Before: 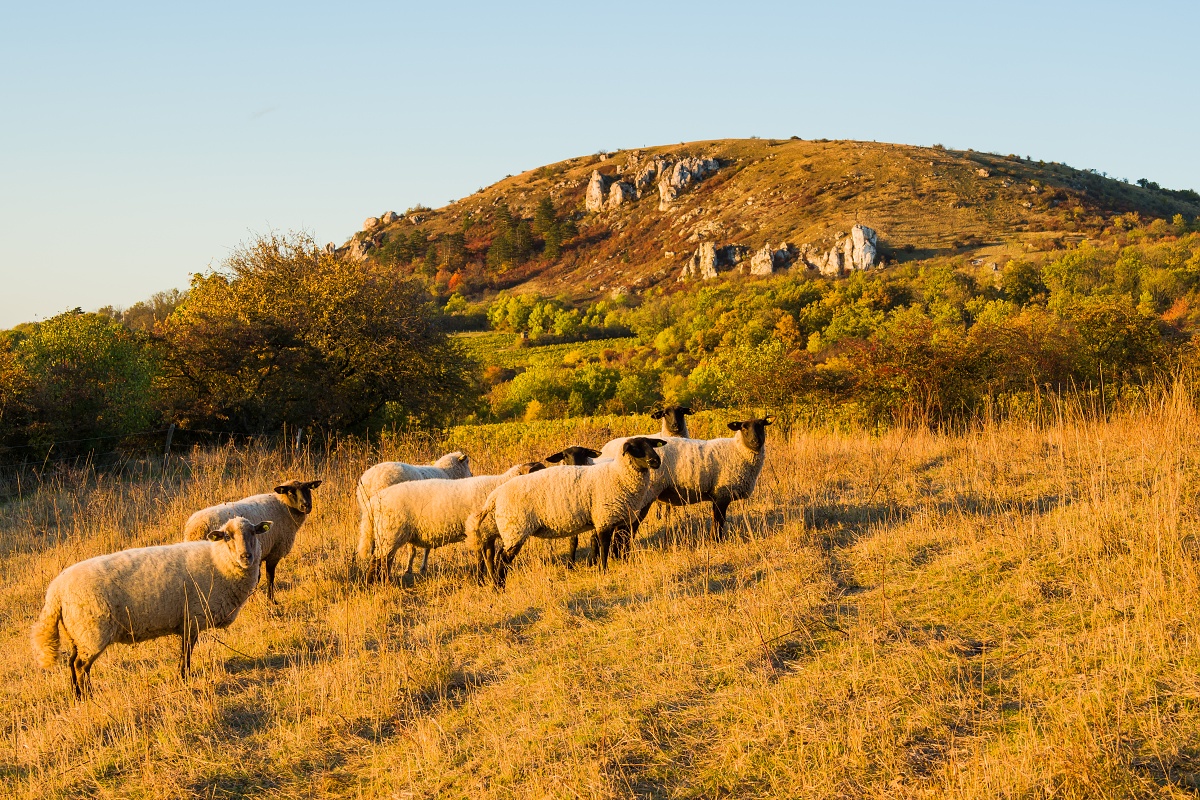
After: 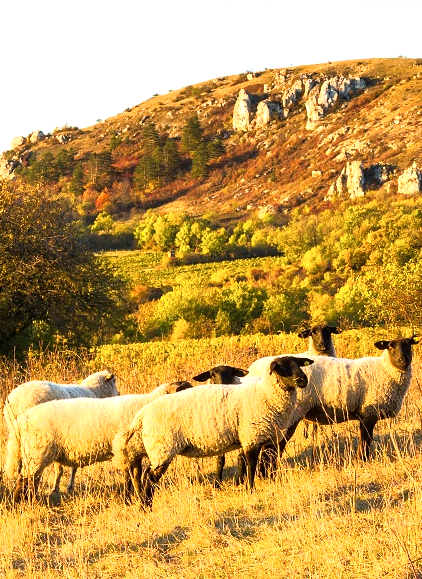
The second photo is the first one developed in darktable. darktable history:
crop and rotate: left 29.476%, top 10.214%, right 35.32%, bottom 17.333%
shadows and highlights: shadows 0, highlights 40
exposure: exposure 0.74 EV, compensate highlight preservation false
